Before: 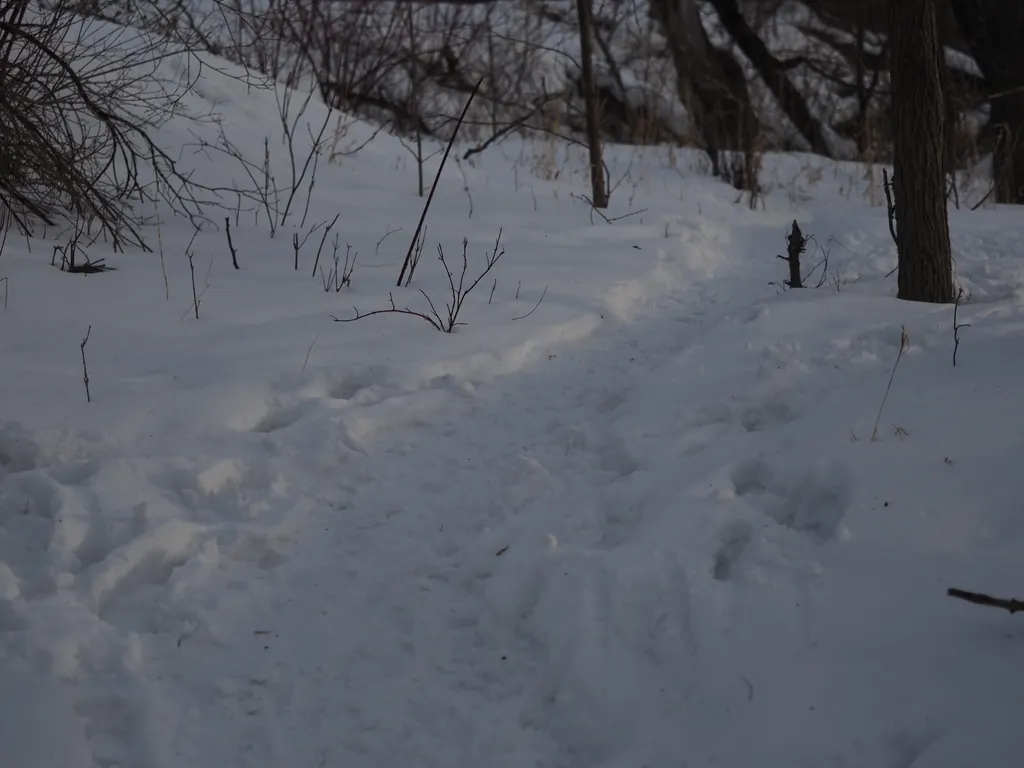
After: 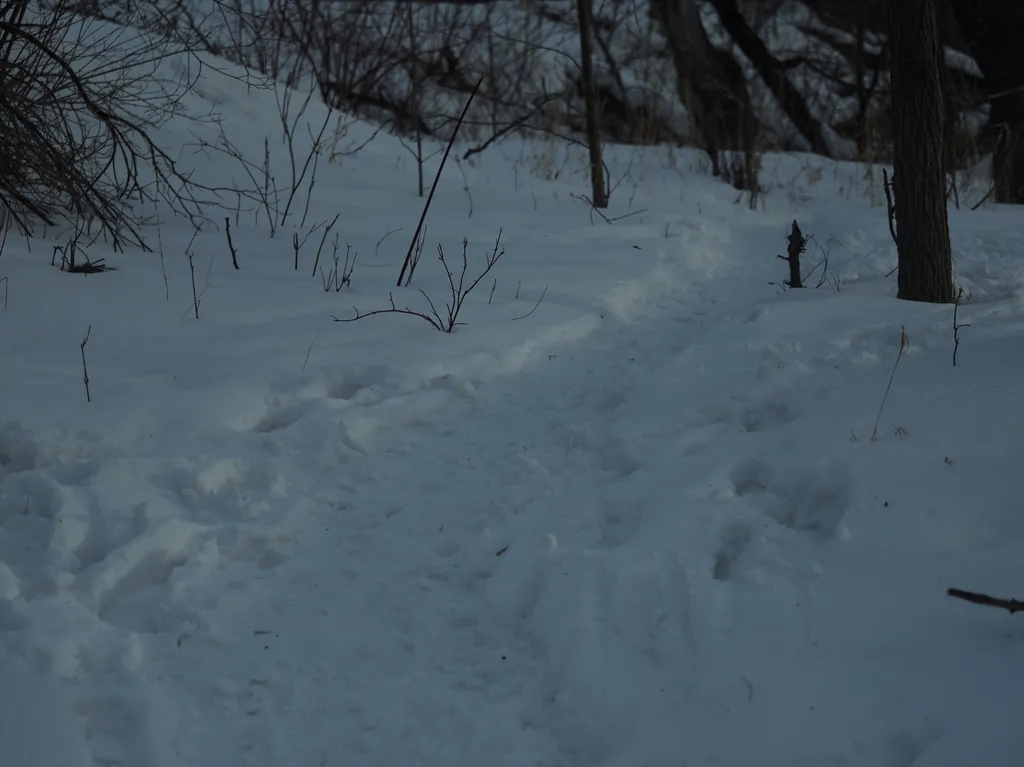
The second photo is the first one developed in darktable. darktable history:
white balance: red 0.925, blue 1.046
graduated density: on, module defaults
color correction: highlights a* -6.69, highlights b* 0.49
crop: bottom 0.071%
